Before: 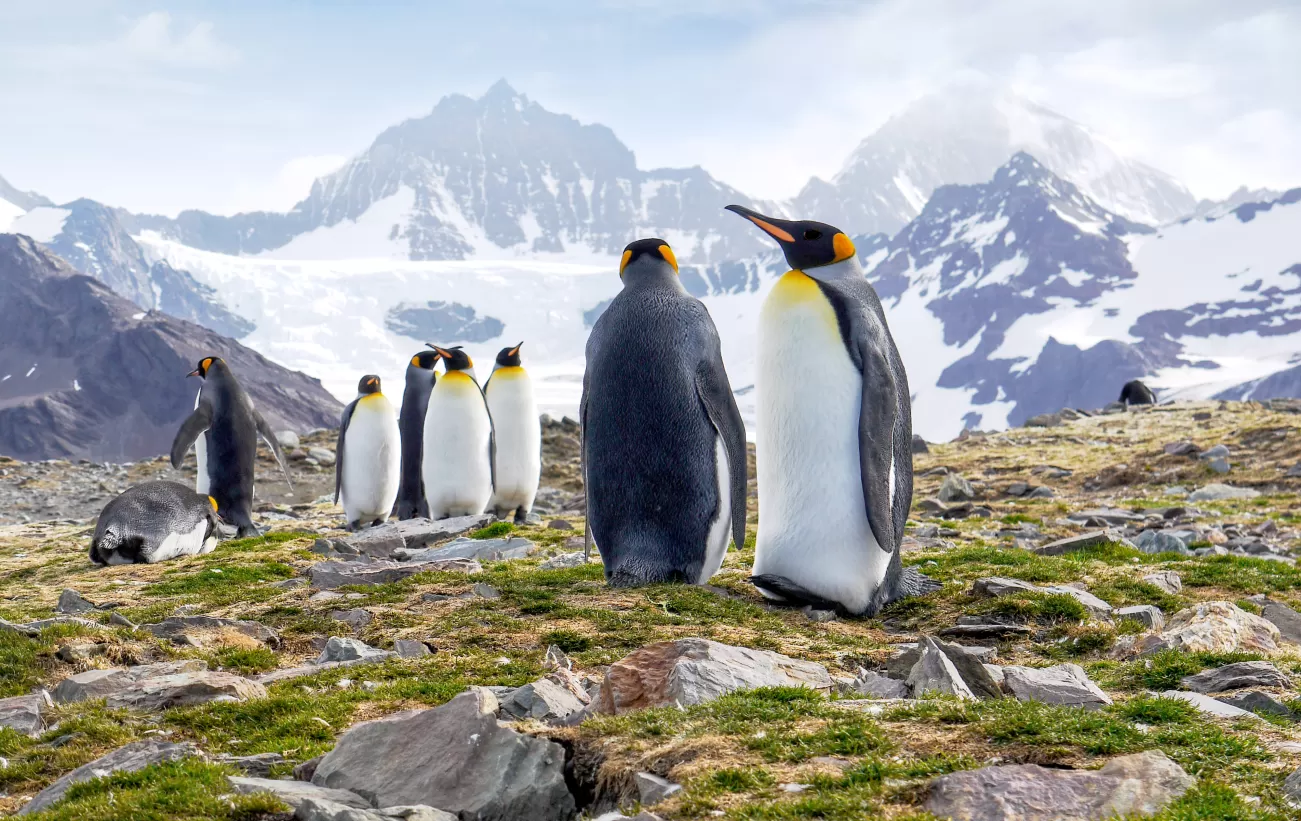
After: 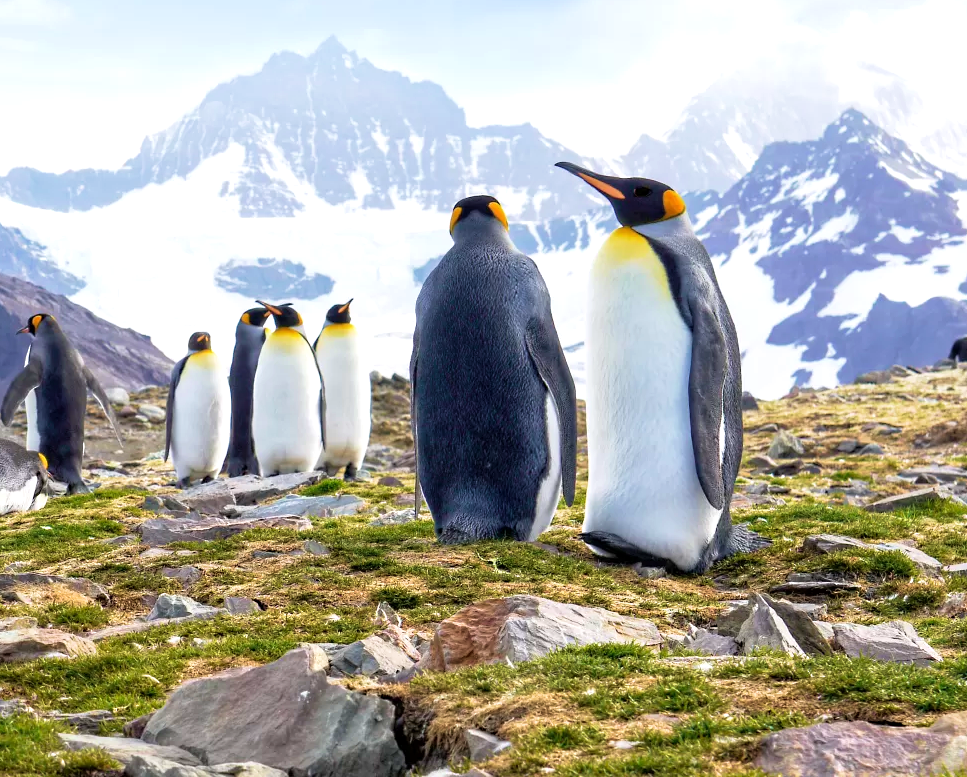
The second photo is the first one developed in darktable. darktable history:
sharpen: radius 5.31, amount 0.314, threshold 26.726
velvia: strength 44.7%
exposure: exposure 0.266 EV, compensate highlight preservation false
crop and rotate: left 13.144%, top 5.316%, right 12.515%
